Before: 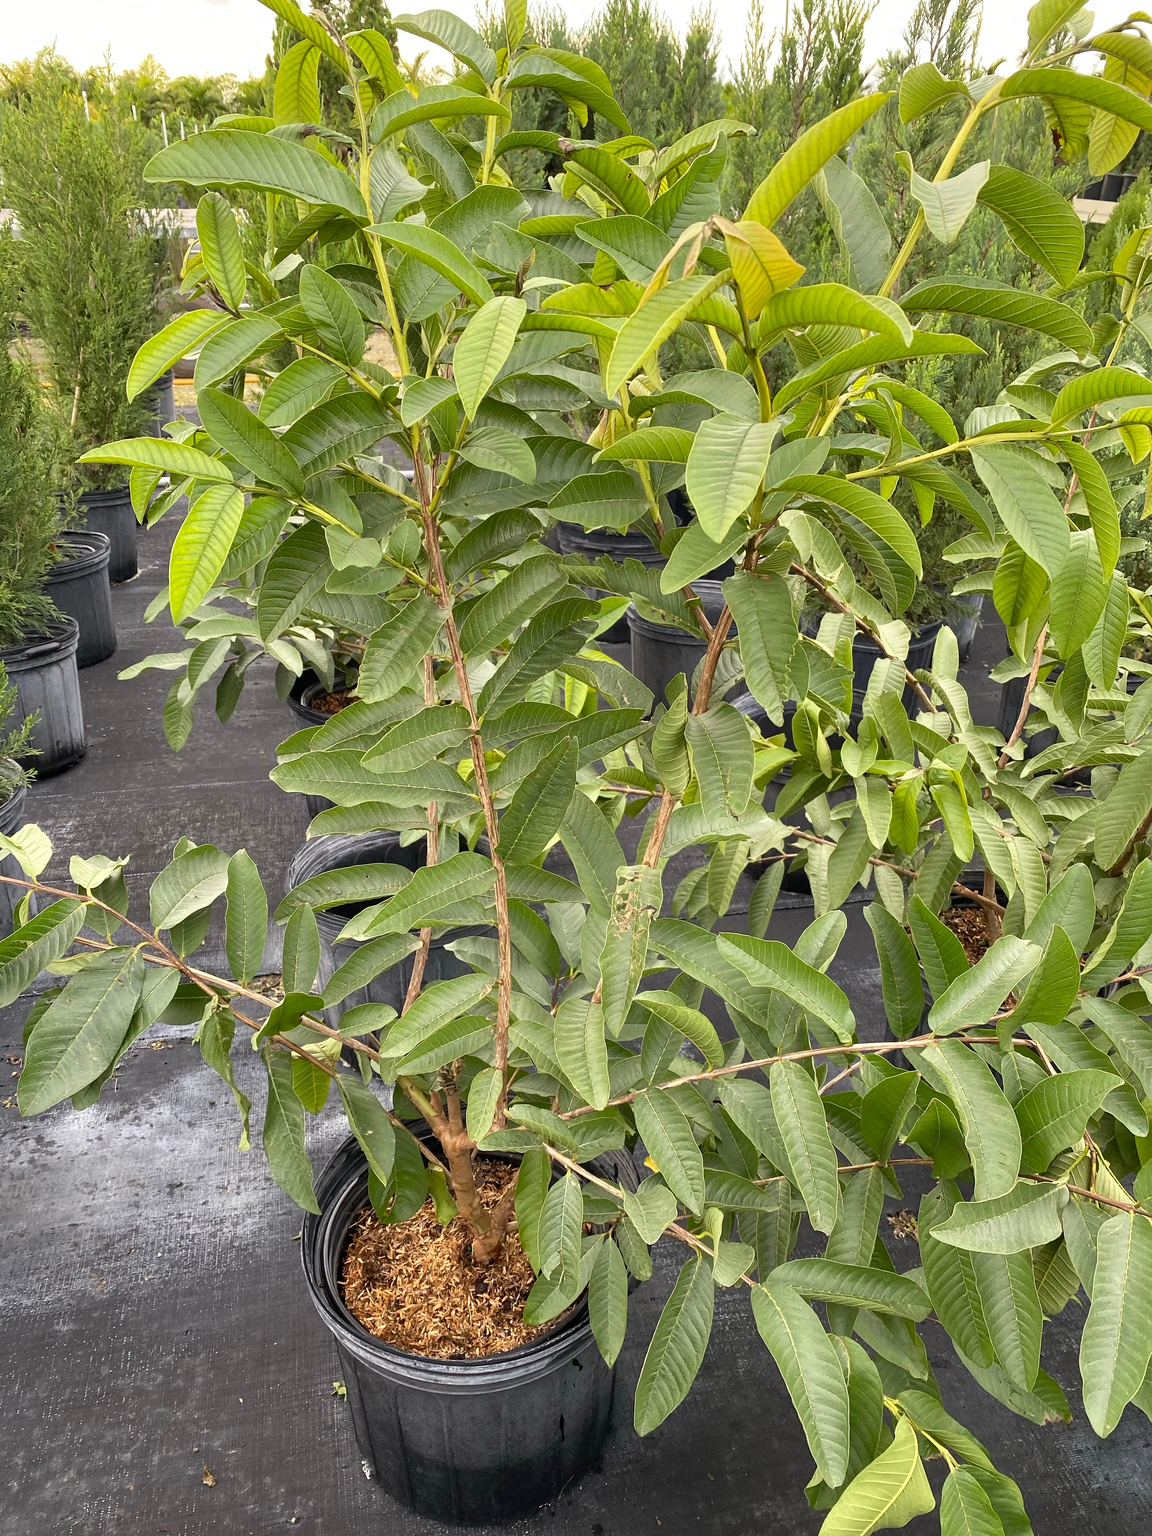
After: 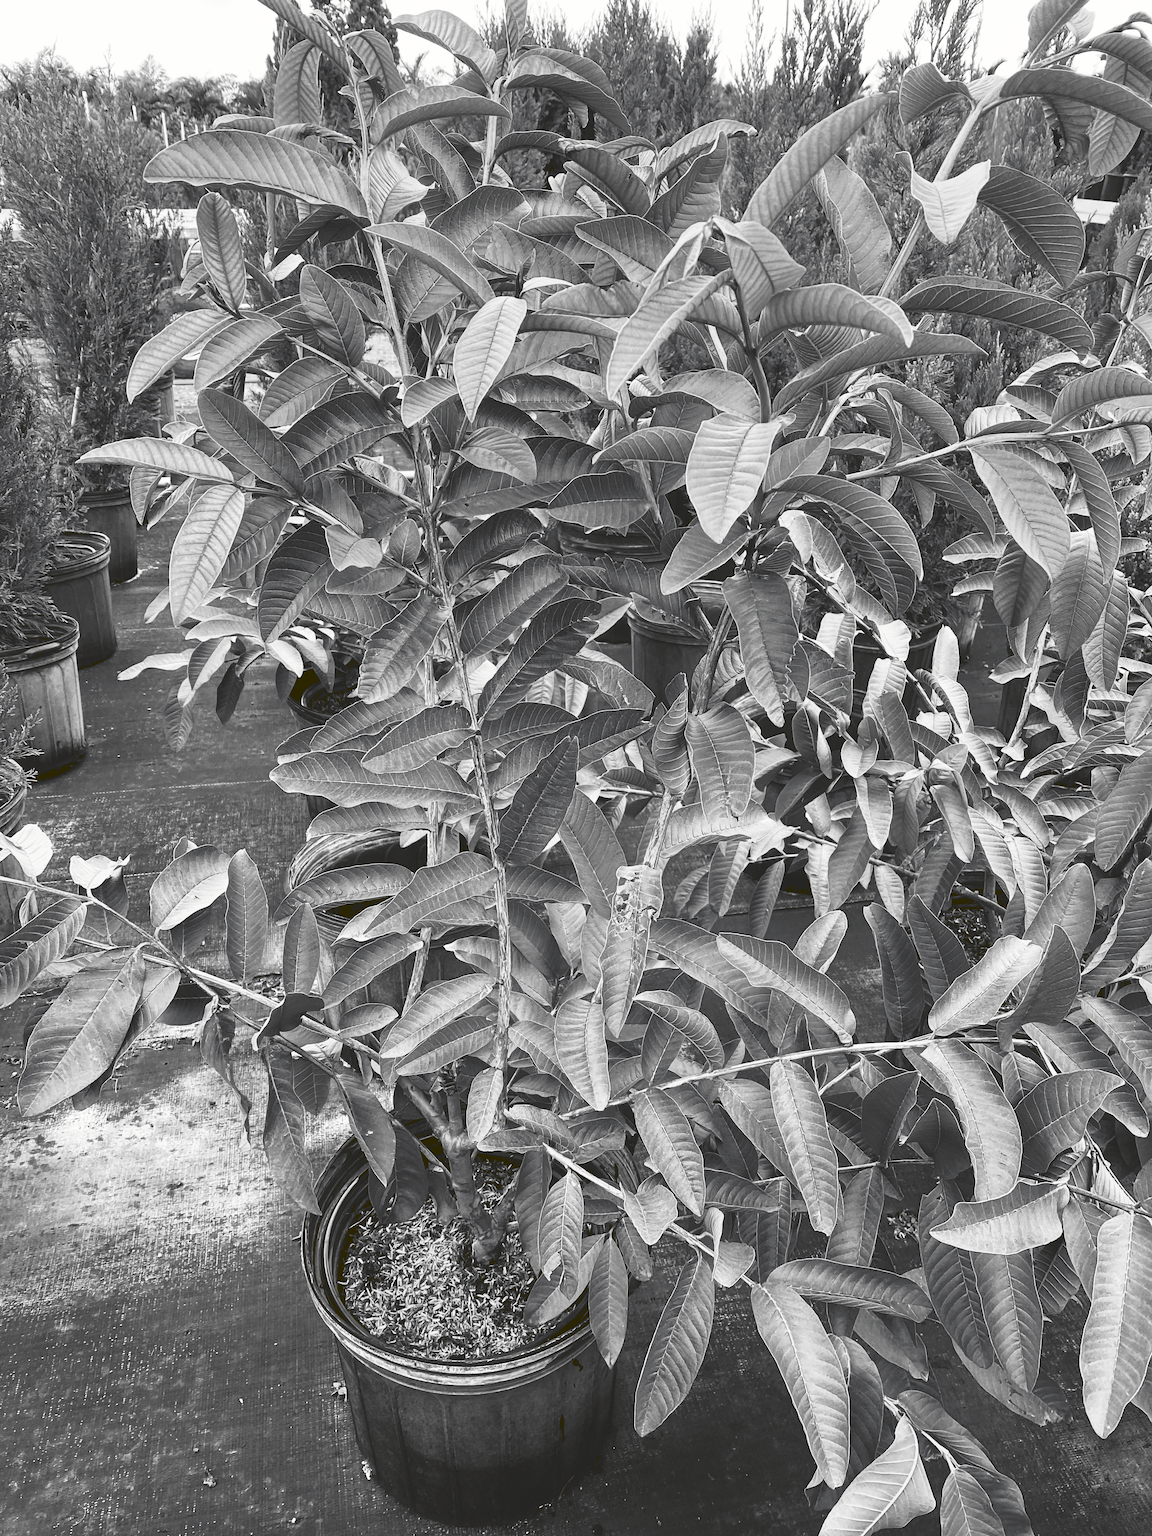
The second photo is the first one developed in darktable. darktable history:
tone curve: curves: ch0 [(0, 0) (0.003, 0.142) (0.011, 0.142) (0.025, 0.147) (0.044, 0.147) (0.069, 0.152) (0.1, 0.16) (0.136, 0.172) (0.177, 0.193) (0.224, 0.221) (0.277, 0.264) (0.335, 0.322) (0.399, 0.399) (0.468, 0.49) (0.543, 0.593) (0.623, 0.723) (0.709, 0.841) (0.801, 0.925) (0.898, 0.976) (1, 1)], preserve colors none
color look up table: target L [91.64, 83.84, 84.56, 76.98, 74.42, 67.99, 40.18, 42.1, 49.9, 19.87, 18, 5.464, 200.09, 72.58, 71.71, 78.43, 62.97, 64.99, 68.99, 55.54, 47.24, 41.28, 21.25, 5.464, 94.45, 82.41, 84.56, 70.23, 81.69, 67.24, 74.78, 84.56, 45.63, 58.64, 45.36, 44, 30.59, 45.63, 24.87, 5.464, 1.645, 98.62, 83.84, 83.12, 67.24, 52.27, 75.88, 59.41, 35.3], target a [-0.1, -0.003, -0.003, 0, 0, 0.001 ×4, -0.001, -0.001, -0.458, 0, 0, 0.001, 0, 0.001 ×6, 0, -0.458, -0.1, -0.002, -0.003, 0.001, -0.003, 0.001, 0, -0.003, 0.001 ×4, 0, 0.001, 0, -0.458, -0.153, -0.288, -0.003, -0.001, 0.001, 0.001, -0.001, 0.001, 0], target b [1.238, 0.027, 0.026, 0.003, 0.003, -0.004 ×4, 0.008, 0.008, 5.644, 0, 0.003, -0.004, 0.003, -0.004 ×6, 0, 5.644, 1.23, 0.026, 0.026, -0.004, 0.026, -0.004, 0.003, 0.026, -0.004 ×4, -0.001, -0.004, 0, 5.644, 1.891, 3.612, 0.027, 0.003, -0.004, -0.004, 0.004, -0.007, -0.001], num patches 49
